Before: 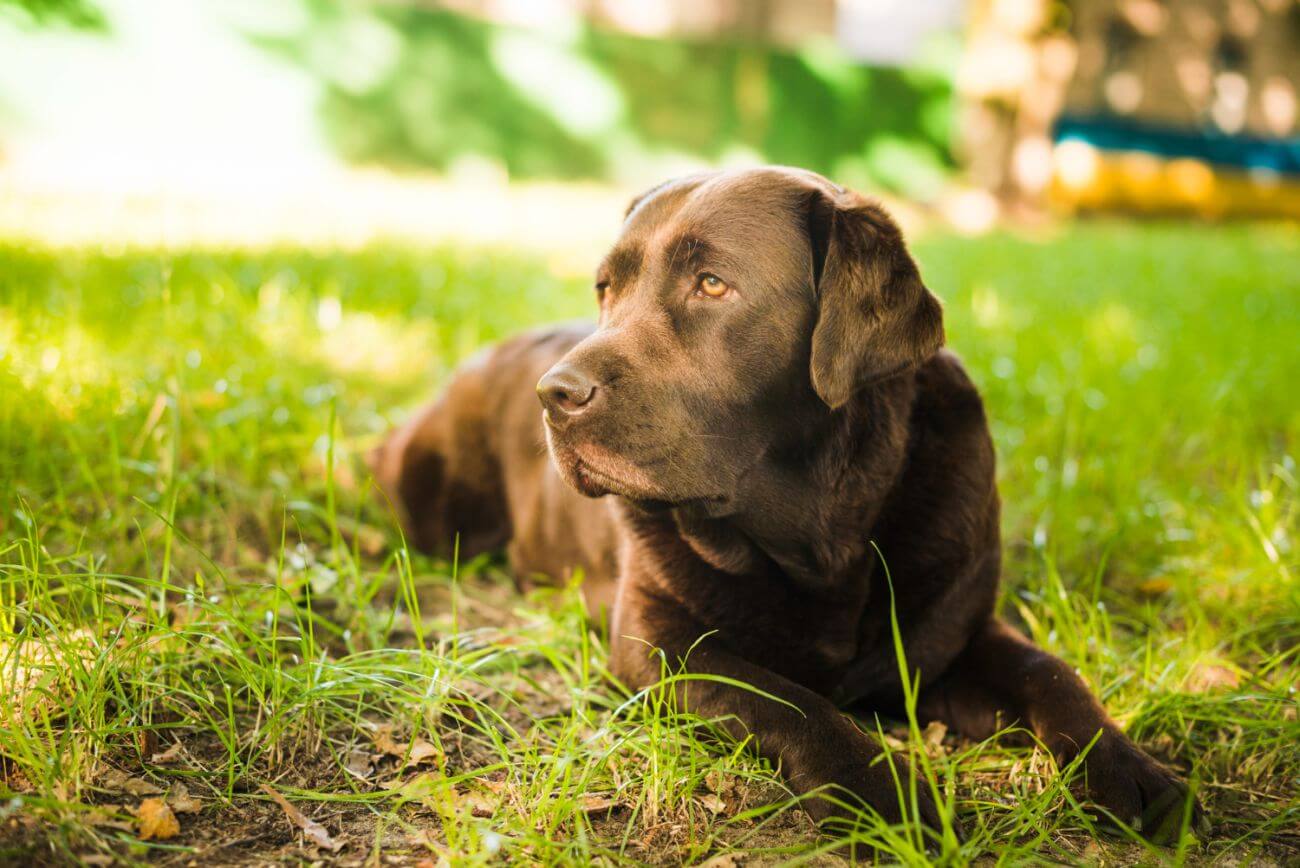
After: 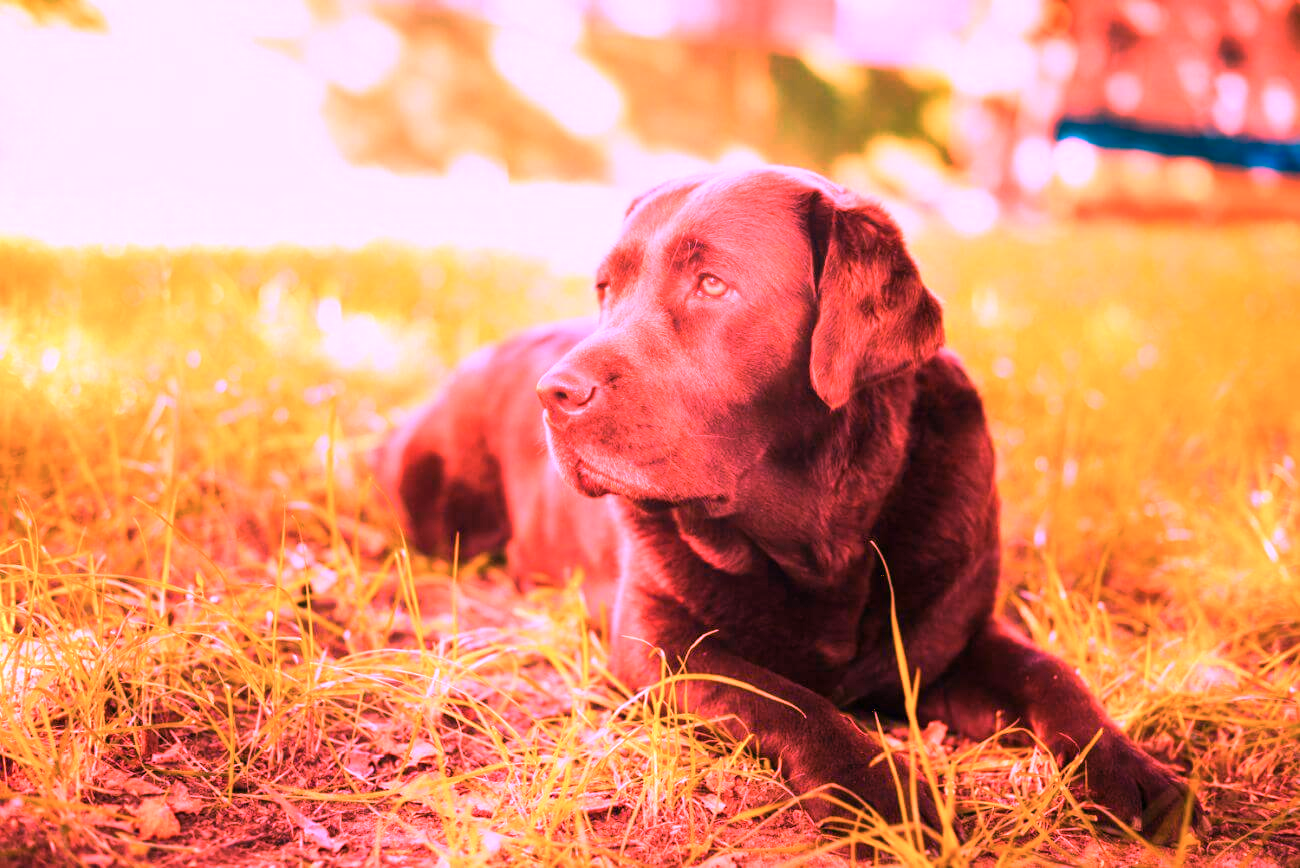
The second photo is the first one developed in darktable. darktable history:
white balance: red 2.393, blue 1.224
color calibration: output R [0.999, 0.026, -0.11, 0], output G [-0.019, 1.037, -0.099, 0], output B [0.022, -0.023, 0.902, 0], illuminant custom, x 0.367, y 0.392, temperature 4437.75 K, clip negative RGB from gamut false
